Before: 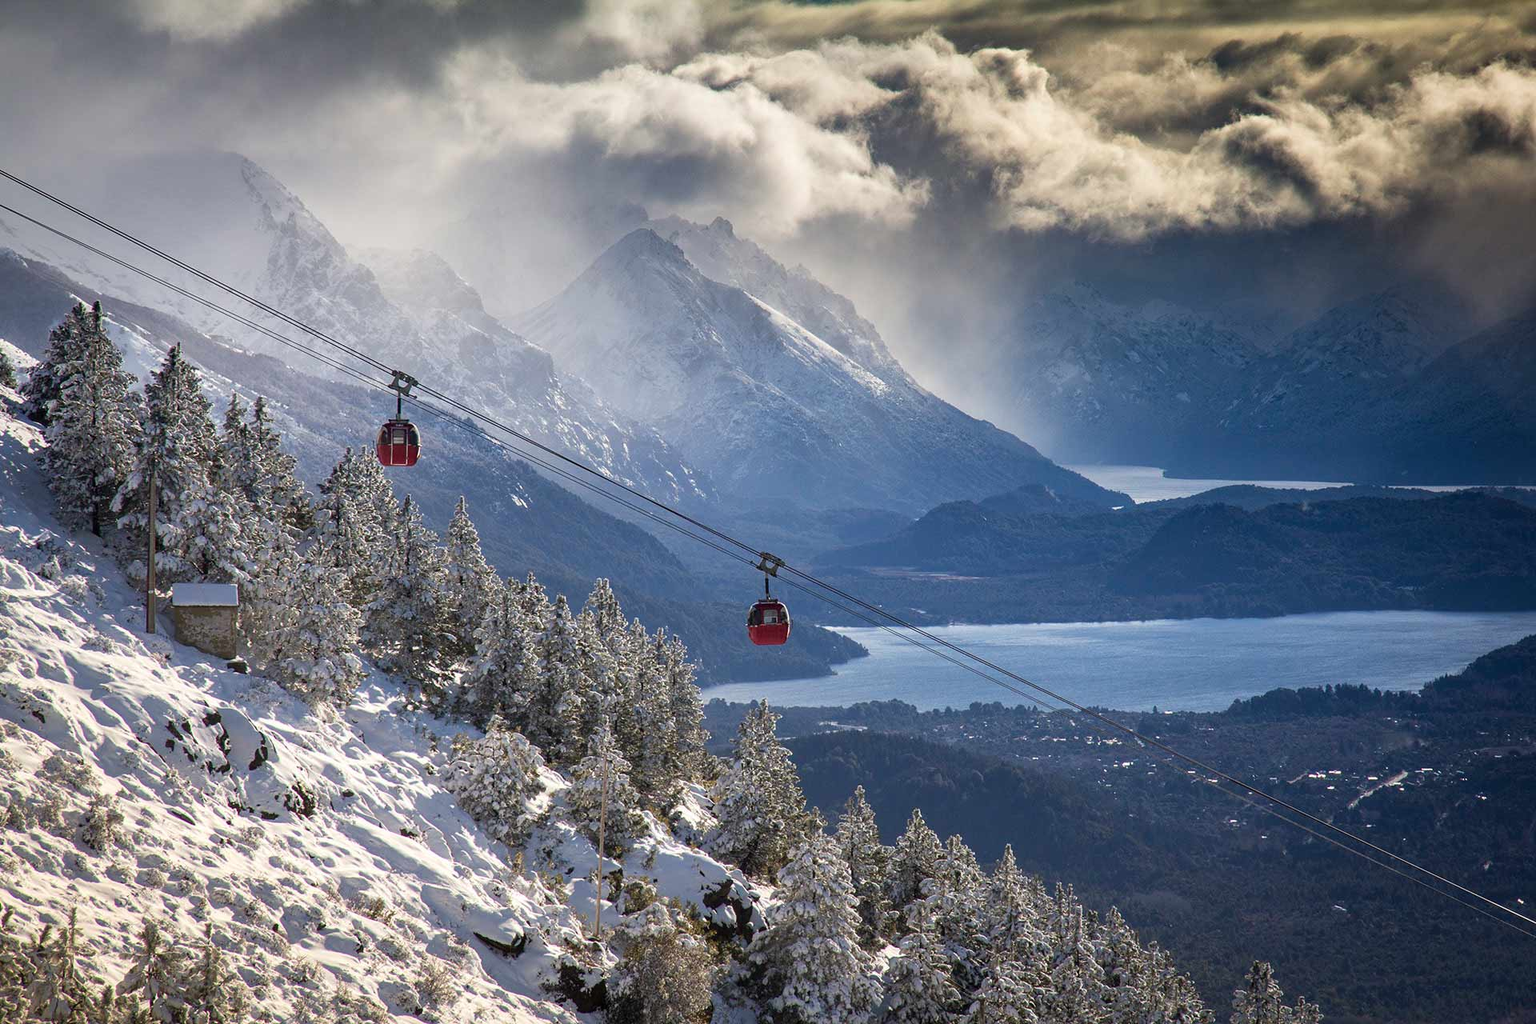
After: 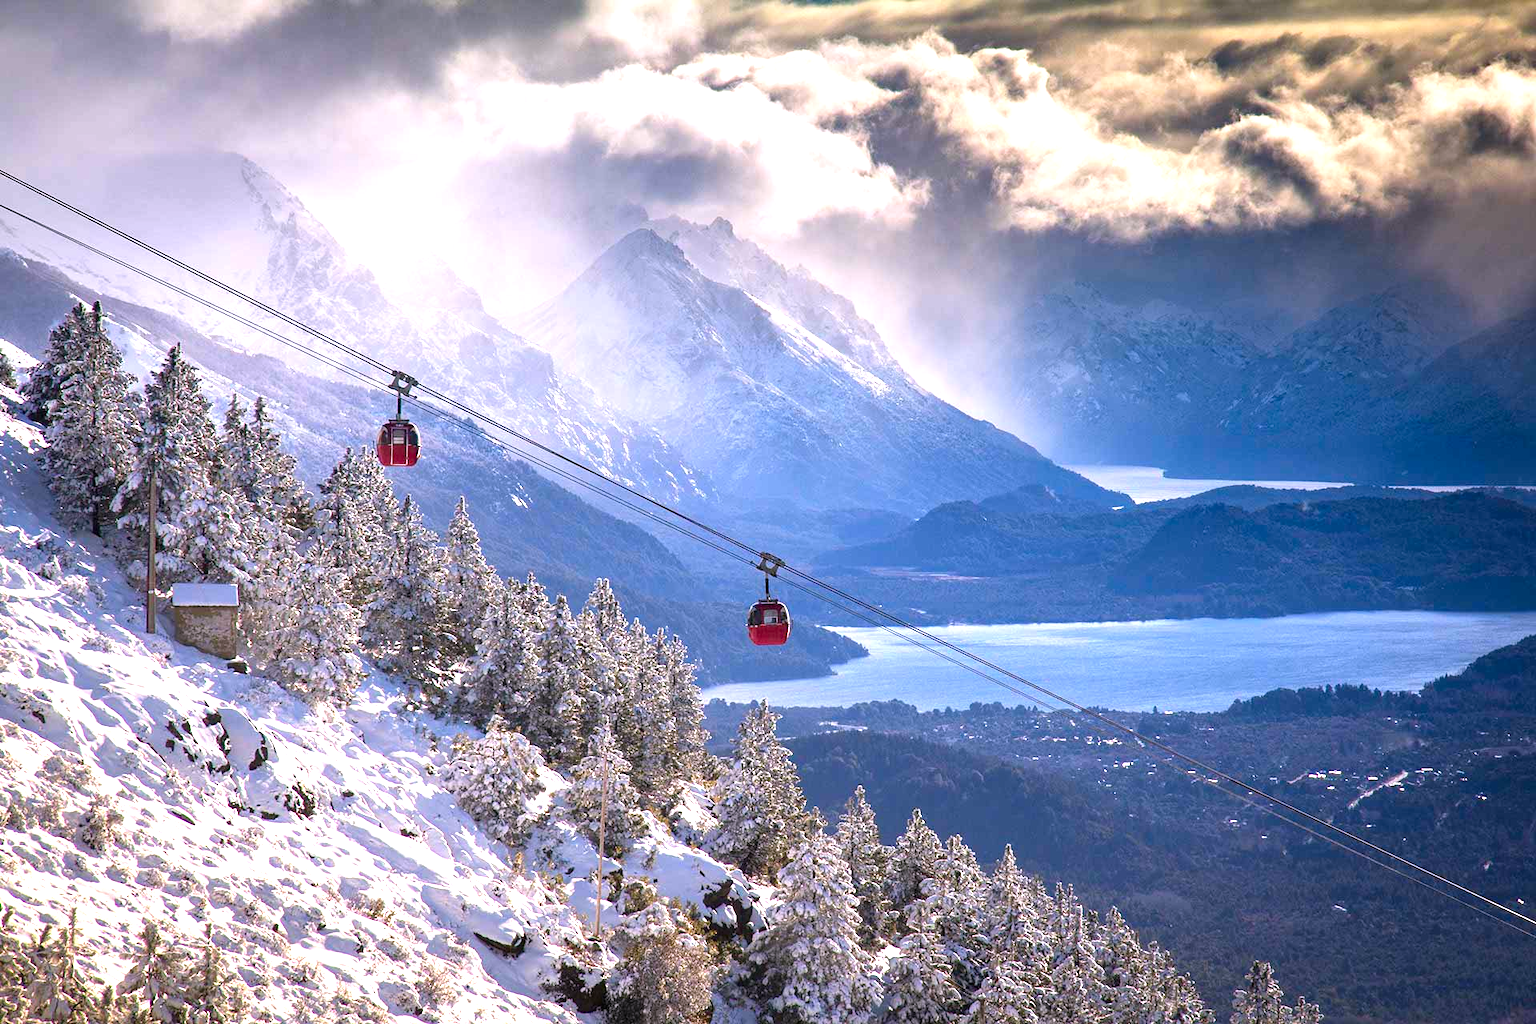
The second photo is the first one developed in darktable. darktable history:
exposure: black level correction 0, exposure 0.9 EV, compensate highlight preservation false
contrast brightness saturation: contrast 0.04, saturation 0.16
white balance: red 1.05, blue 1.072
